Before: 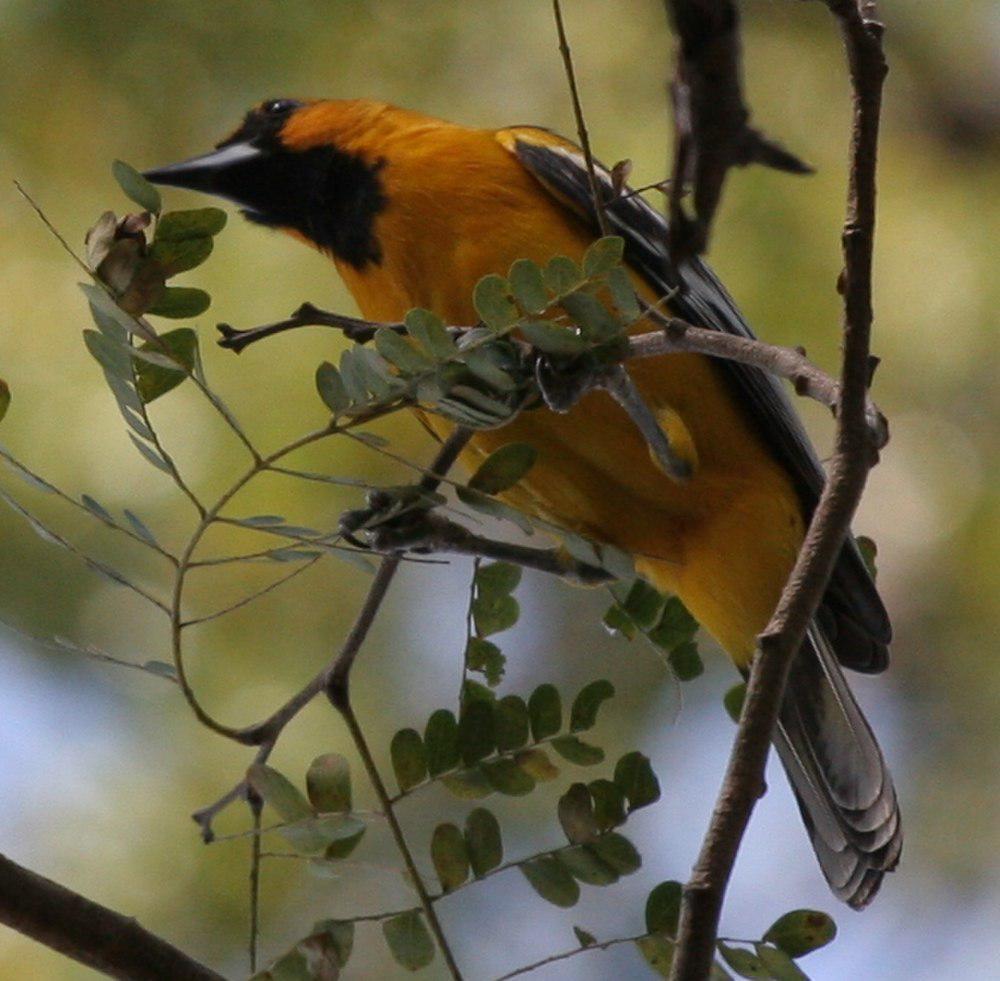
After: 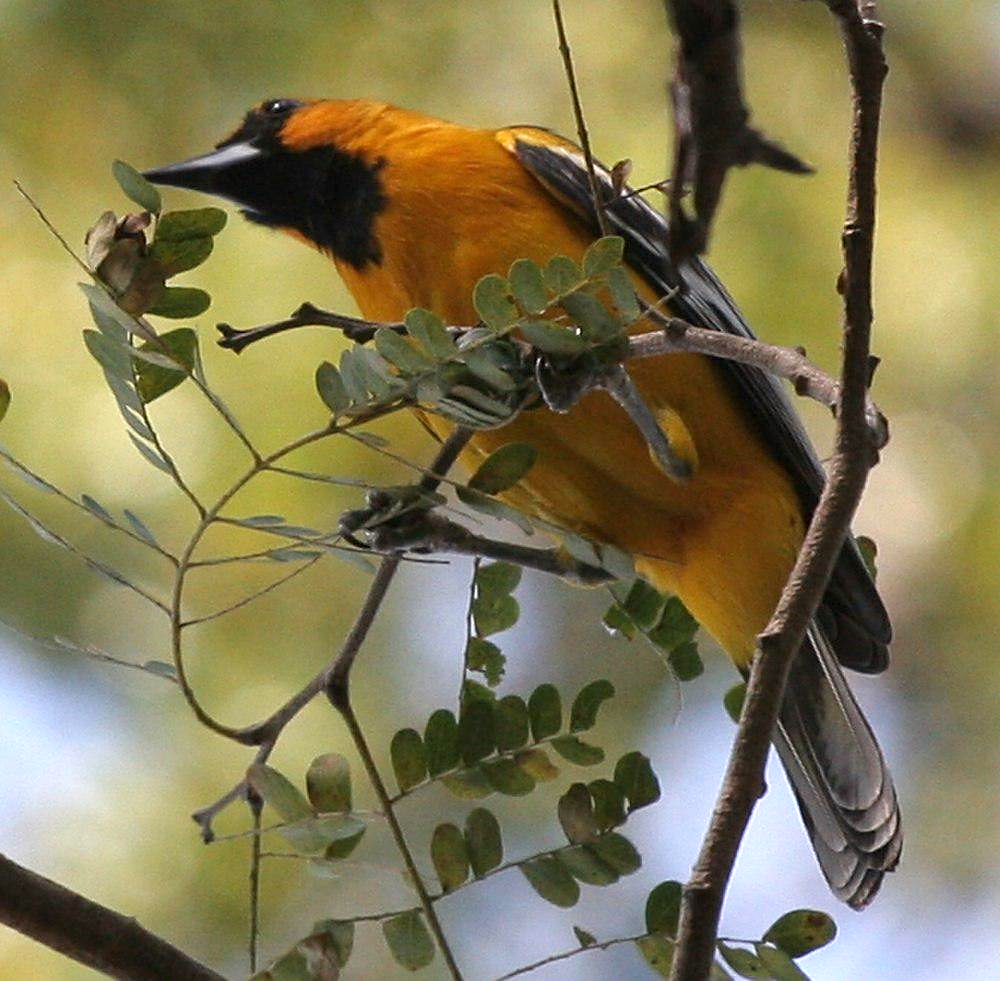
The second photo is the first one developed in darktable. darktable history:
sharpen: on, module defaults
exposure: black level correction 0, exposure 0.703 EV, compensate highlight preservation false
